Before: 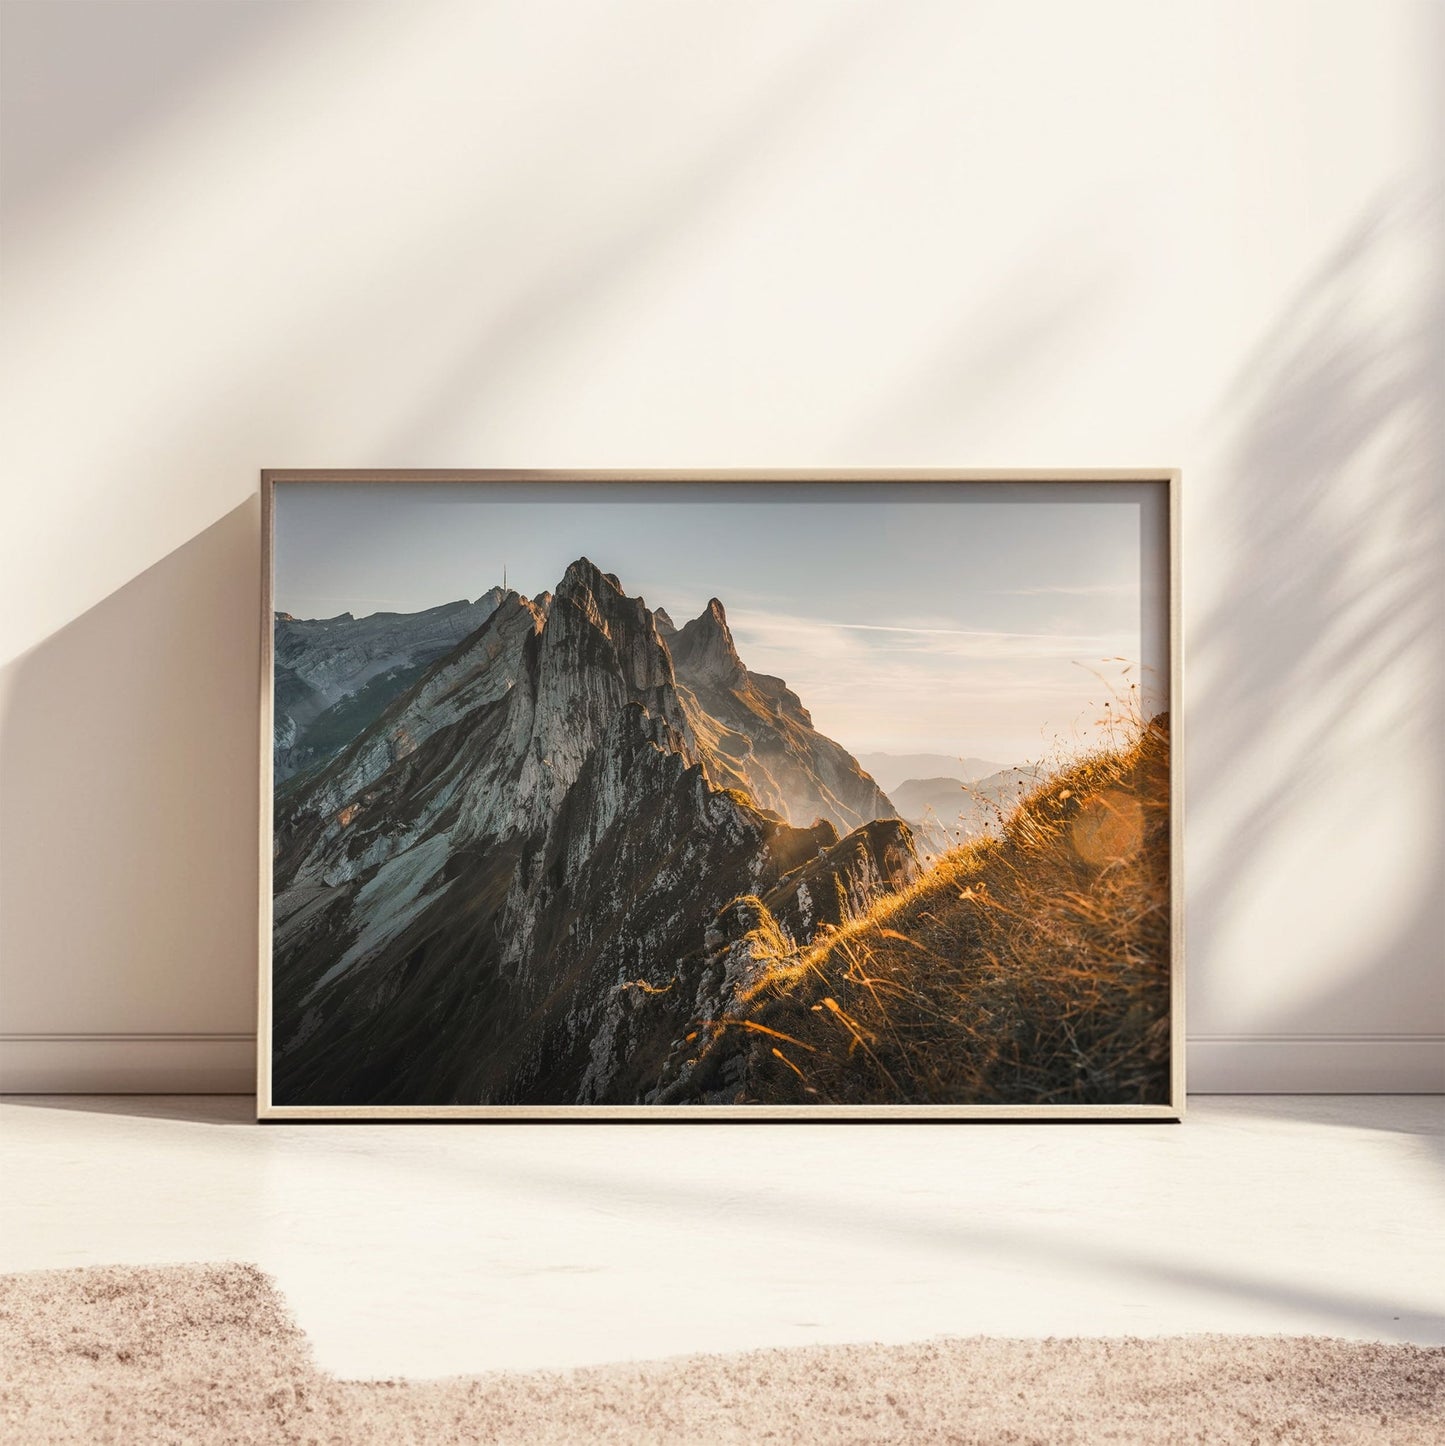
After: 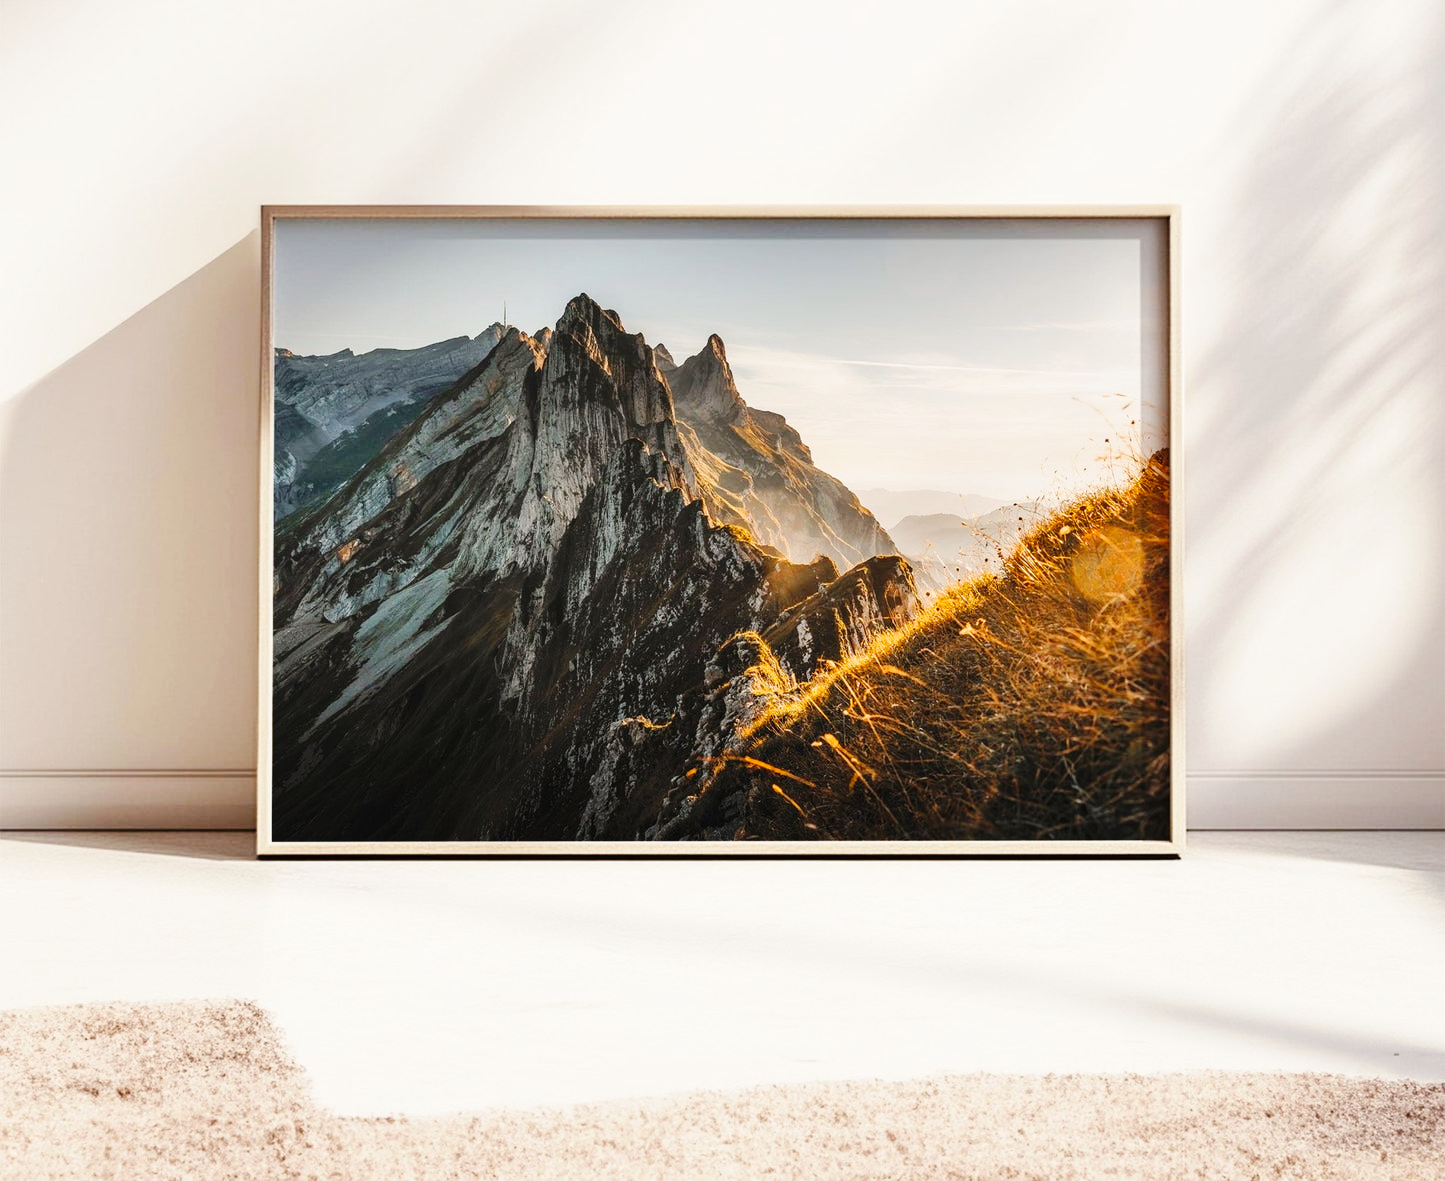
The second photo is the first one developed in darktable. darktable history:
levels: levels [0, 0.499, 1]
base curve: curves: ch0 [(0, 0) (0.036, 0.025) (0.121, 0.166) (0.206, 0.329) (0.605, 0.79) (1, 1)], preserve colors none
crop and rotate: top 18.308%
